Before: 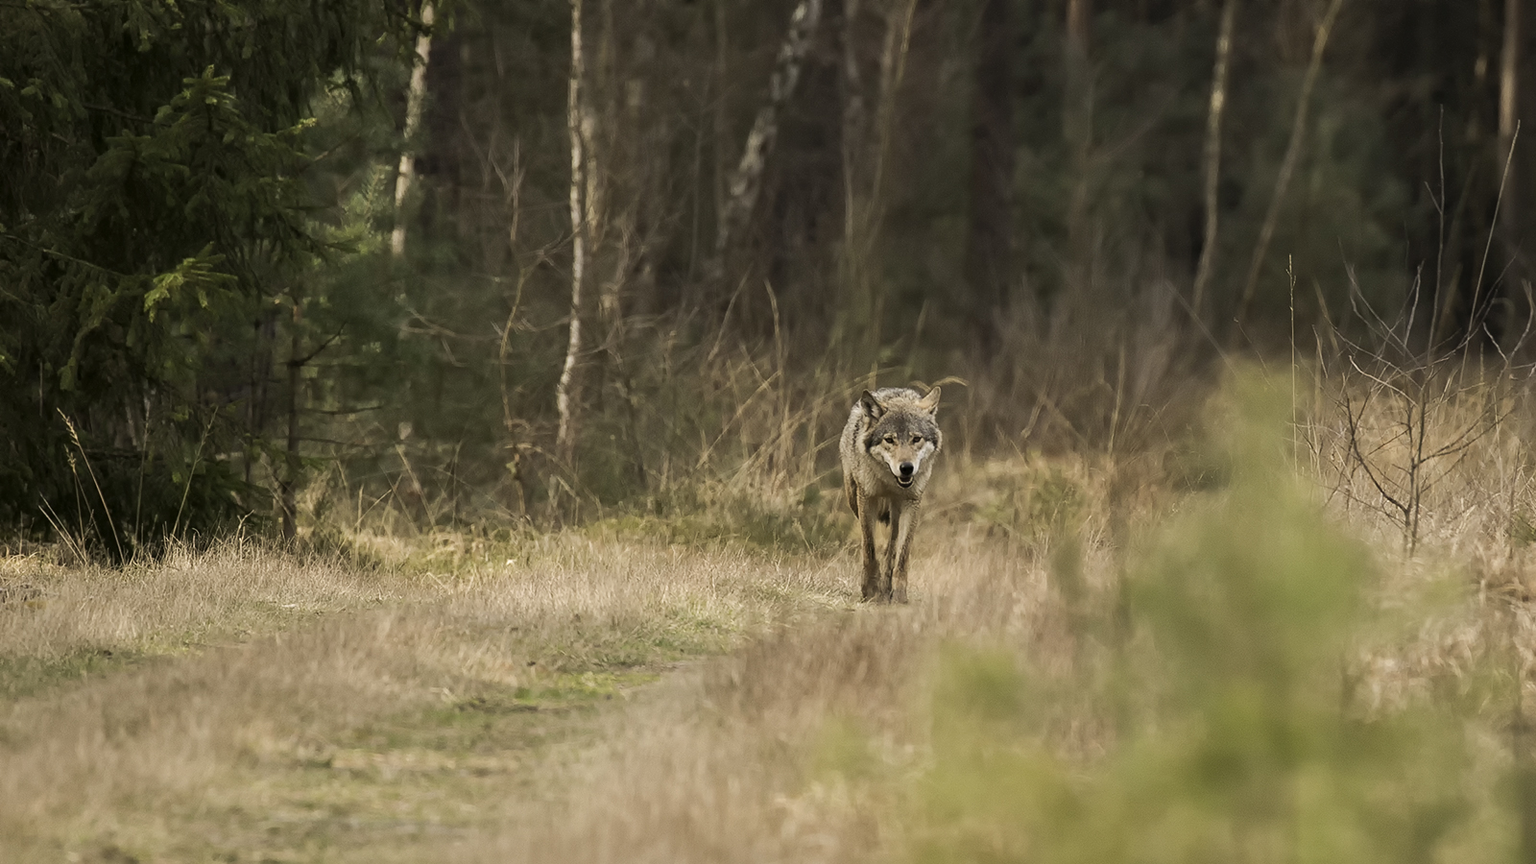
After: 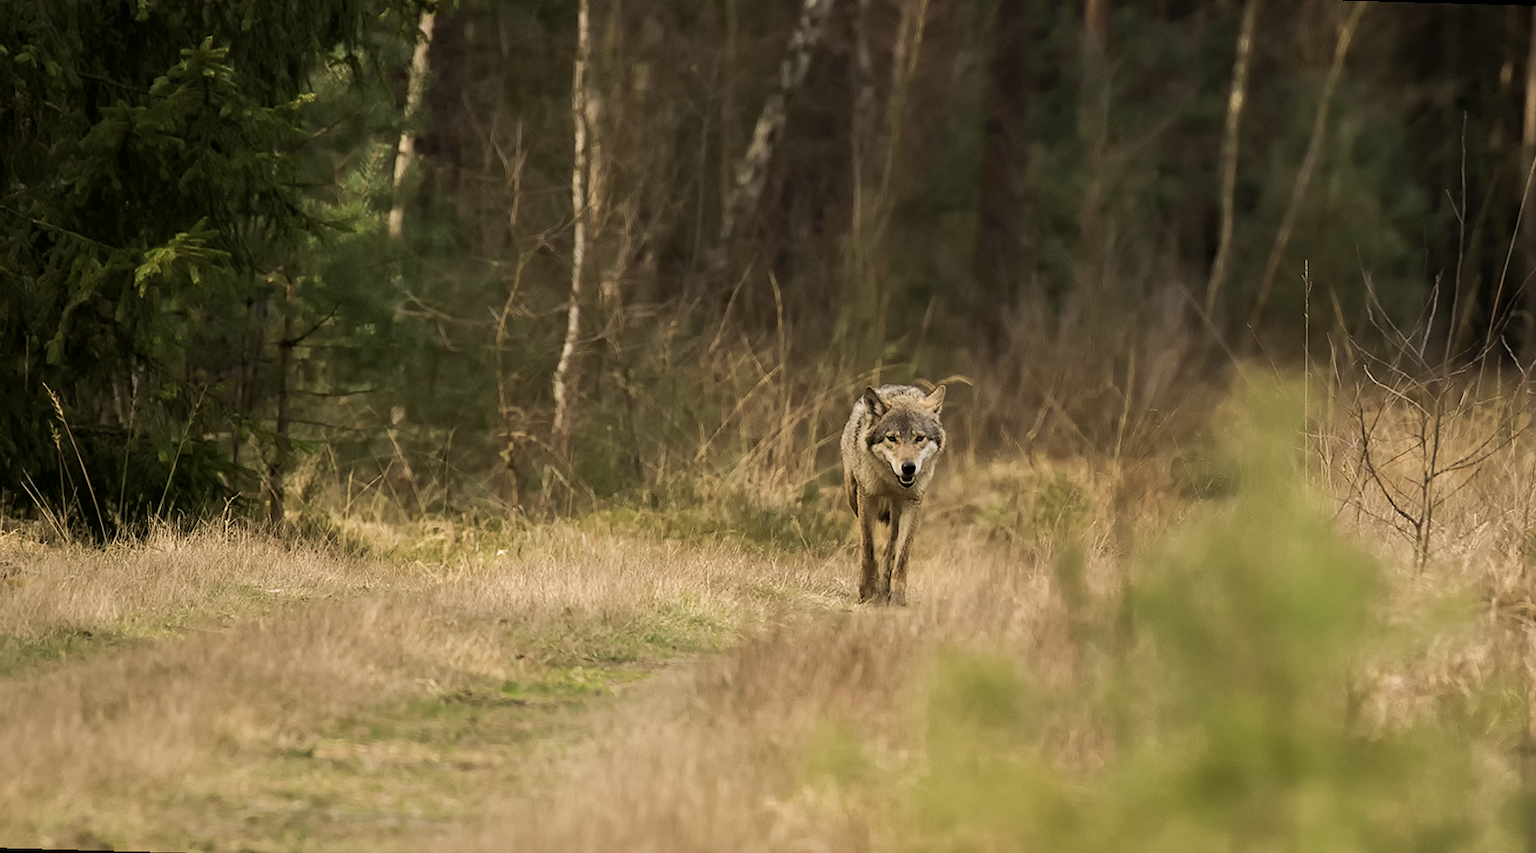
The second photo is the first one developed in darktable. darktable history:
rotate and perspective: rotation 1.57°, crop left 0.018, crop right 0.982, crop top 0.039, crop bottom 0.961
velvia: on, module defaults
